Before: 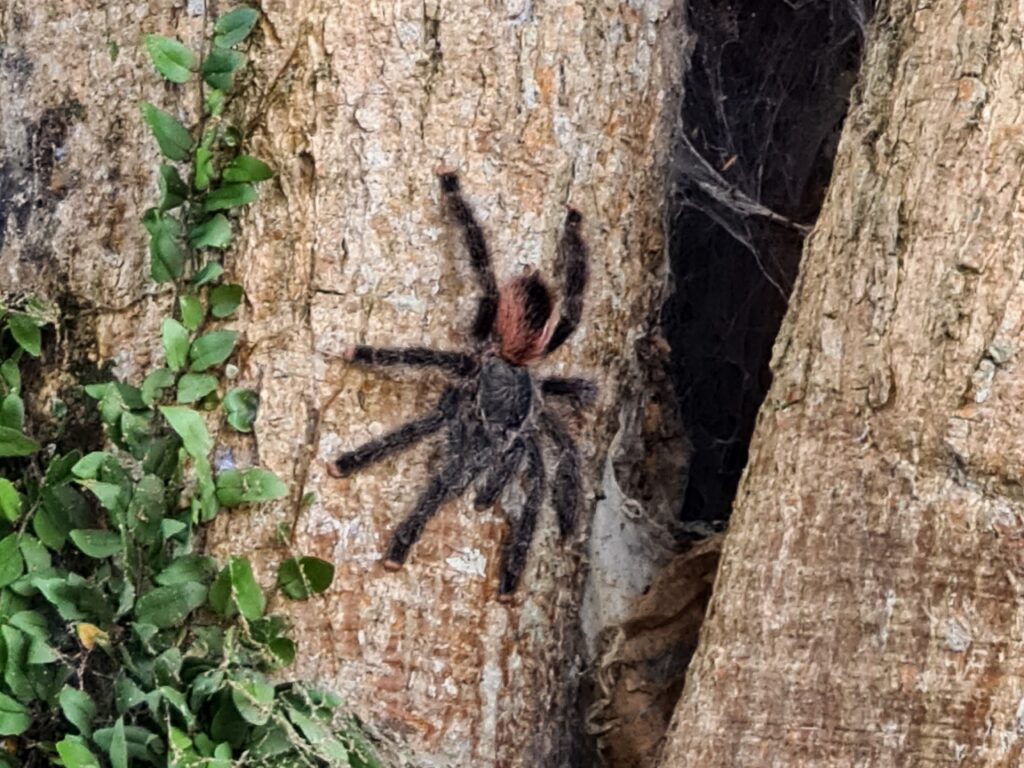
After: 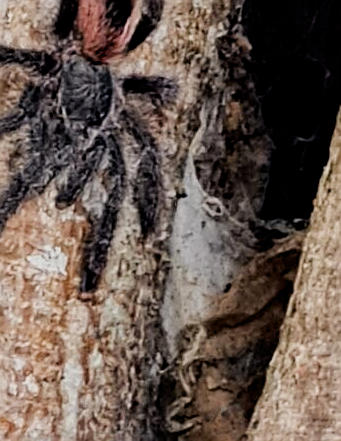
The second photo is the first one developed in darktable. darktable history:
sharpen: on, module defaults
crop: left 40.965%, top 39.339%, right 25.729%, bottom 3.156%
filmic rgb: black relative exposure -7.65 EV, white relative exposure 4.56 EV, hardness 3.61
exposure: black level correction 0.003, exposure 0.38 EV, compensate highlight preservation false
